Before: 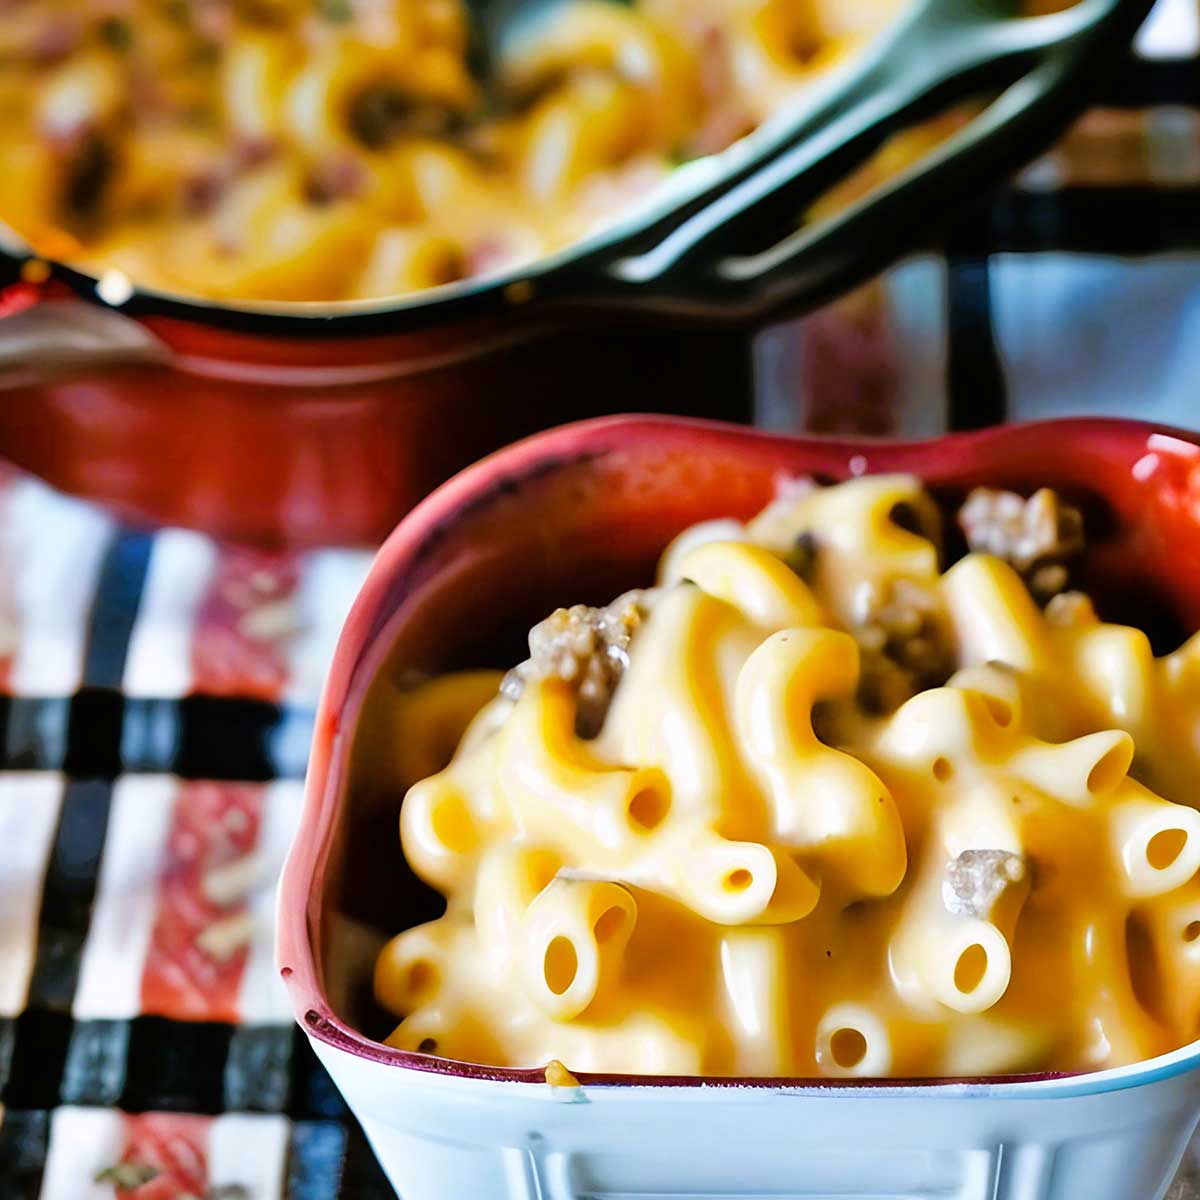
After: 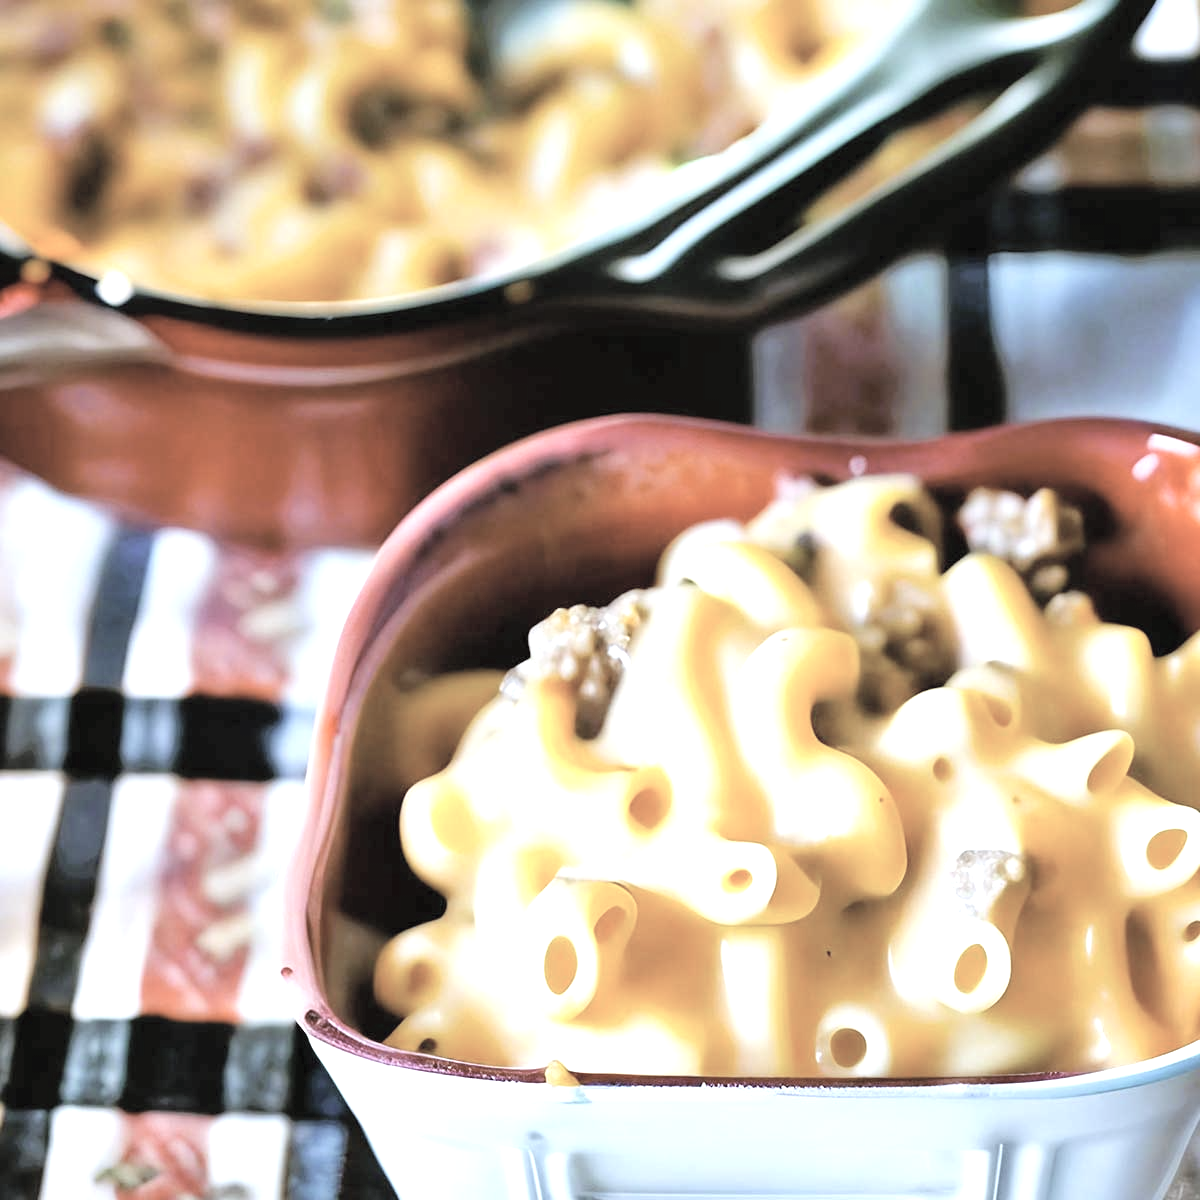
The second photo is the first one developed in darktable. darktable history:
exposure: black level correction 0, exposure 0.7 EV, compensate exposure bias true, compensate highlight preservation false
white balance: red 0.967, blue 1.049
contrast brightness saturation: brightness 0.18, saturation -0.5
